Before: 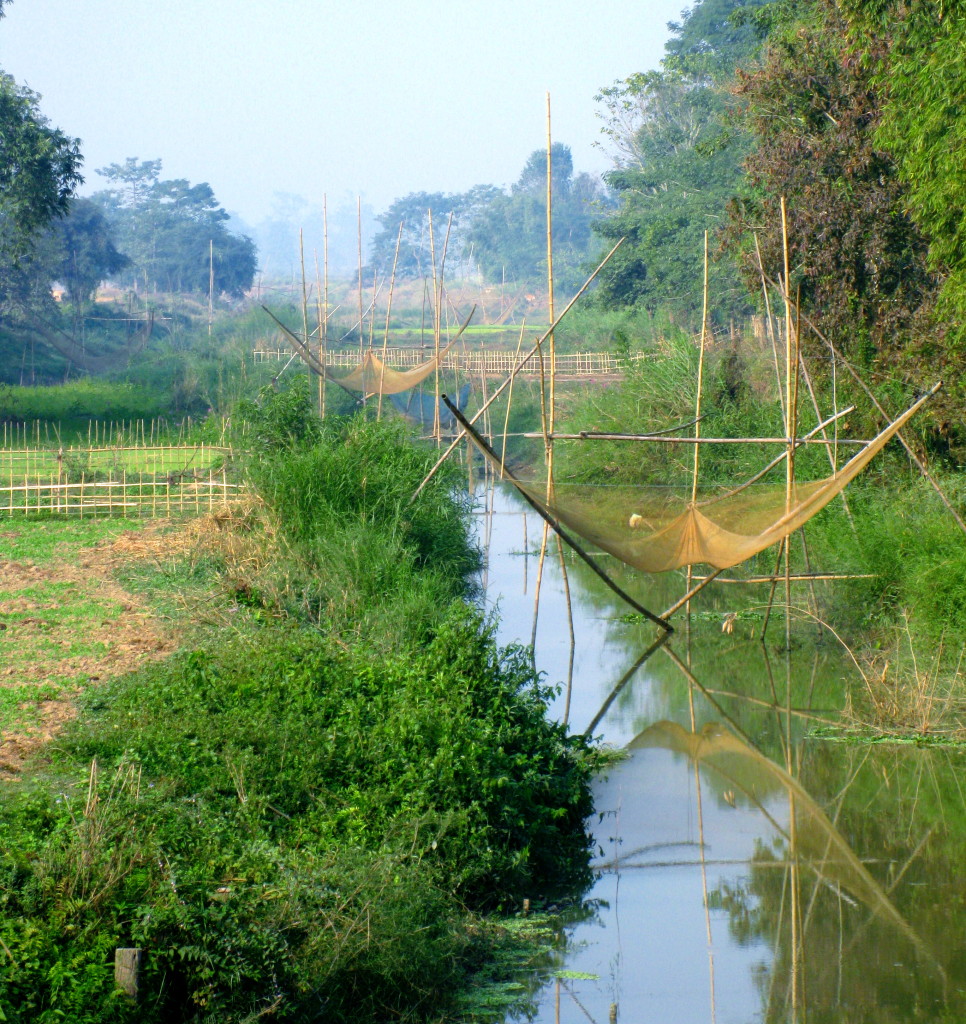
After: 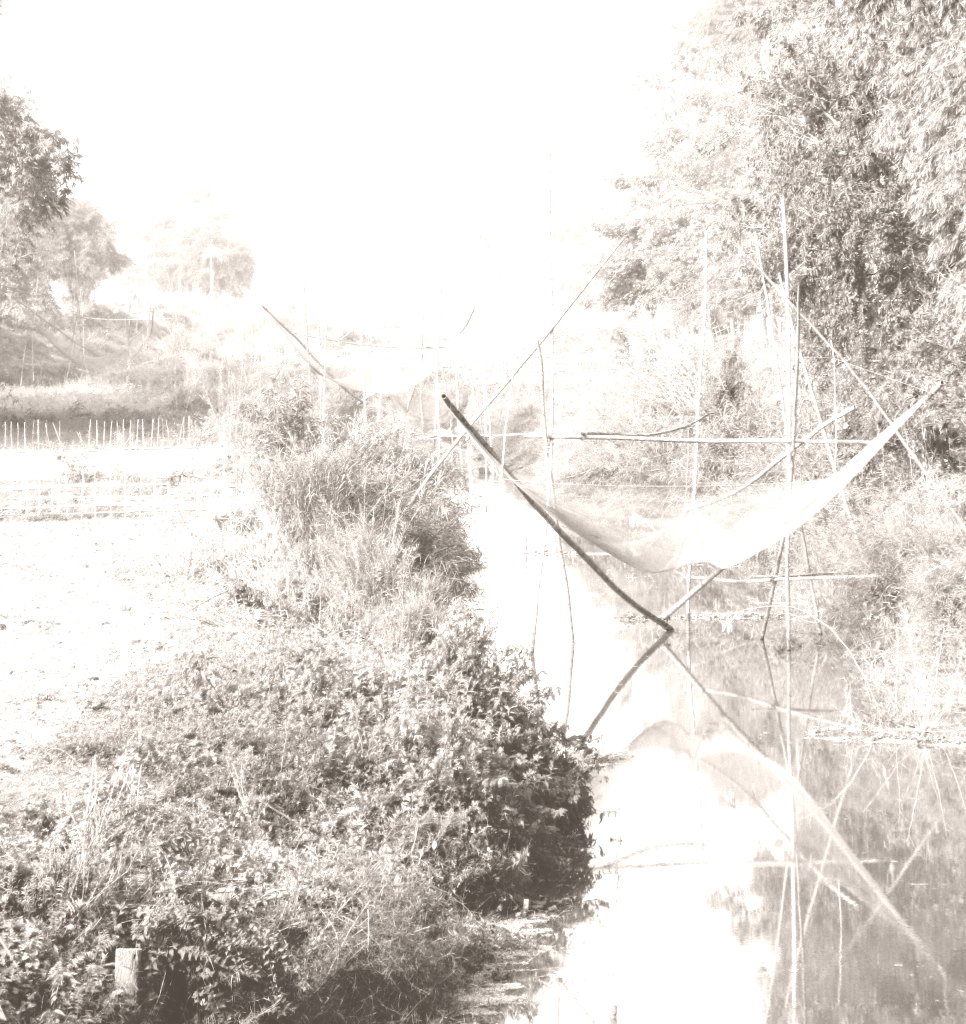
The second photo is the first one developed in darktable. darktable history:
contrast brightness saturation: contrast 0.2, brightness 0.16, saturation 0.22
colorize: hue 34.49°, saturation 35.33%, source mix 100%, lightness 55%, version 1
exposure: compensate highlight preservation false
